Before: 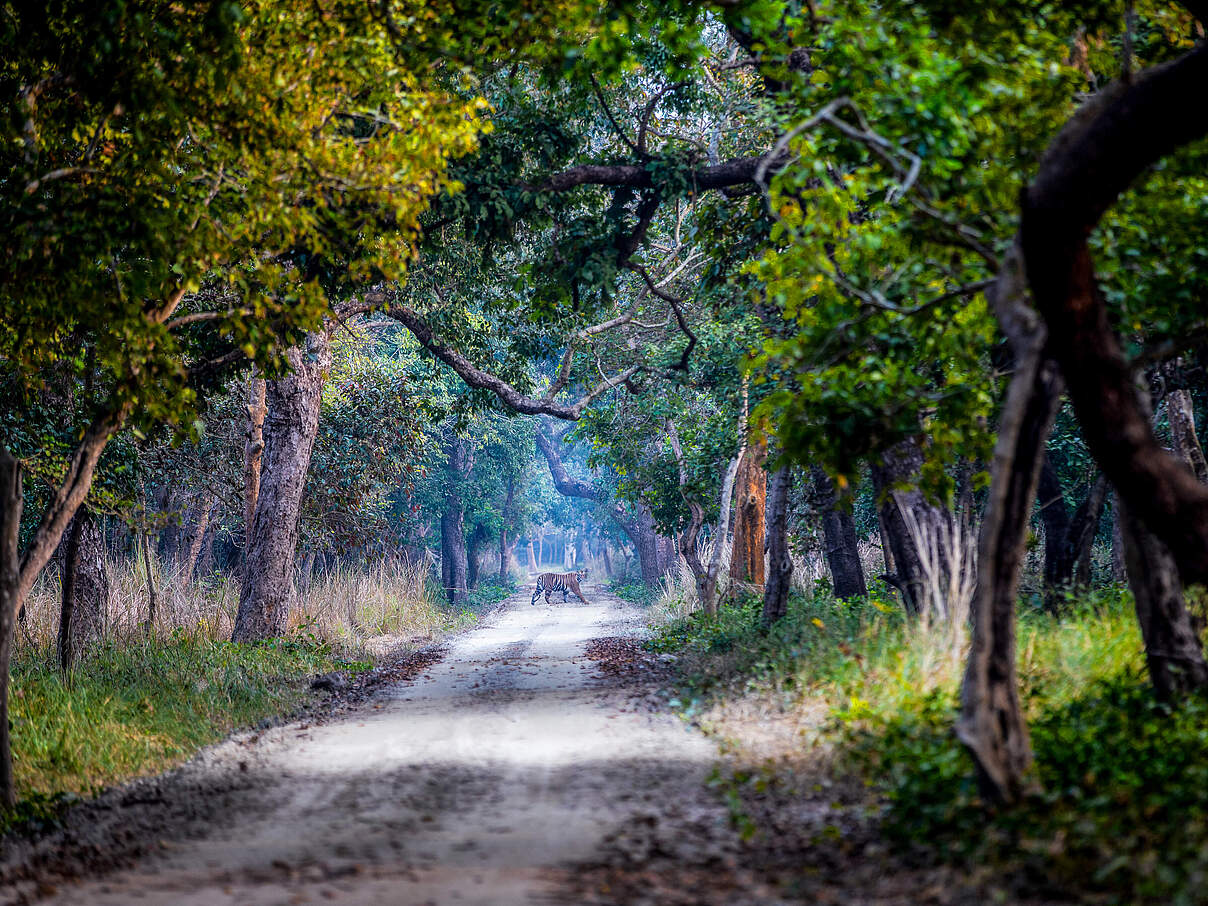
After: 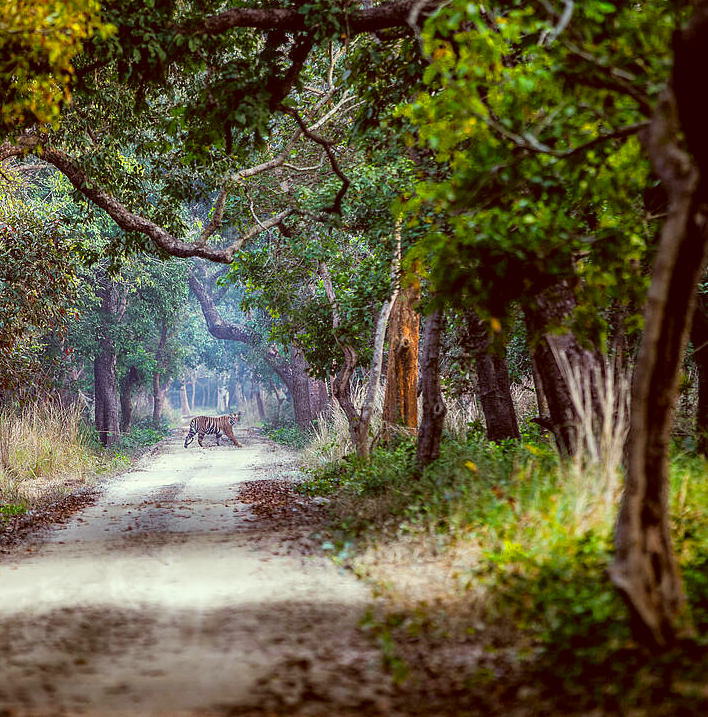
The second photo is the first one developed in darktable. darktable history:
crop and rotate: left 28.729%, top 17.396%, right 12.658%, bottom 3.358%
color correction: highlights a* -5.99, highlights b* 9.1, shadows a* 10.75, shadows b* 23.15
